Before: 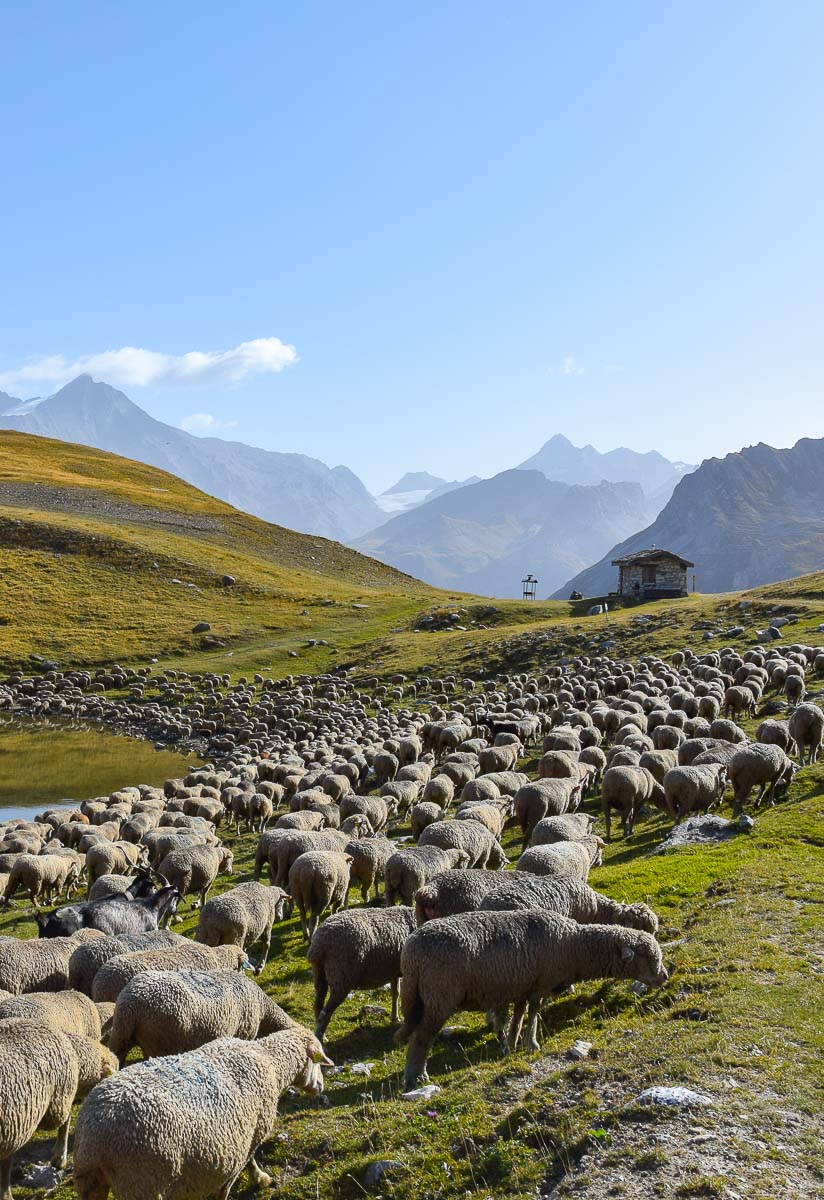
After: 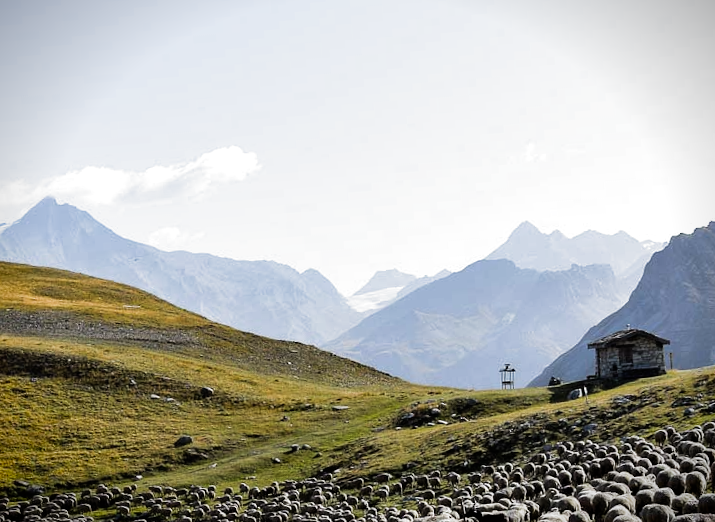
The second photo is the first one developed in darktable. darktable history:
levels: mode automatic
vignetting: fall-off start 88.53%, fall-off radius 44.2%, saturation 0.376, width/height ratio 1.161
filmic rgb: black relative exposure -8.2 EV, white relative exposure 2.2 EV, threshold 3 EV, hardness 7.11, latitude 75%, contrast 1.325, highlights saturation mix -2%, shadows ↔ highlights balance 30%, preserve chrominance RGB euclidean norm, color science v5 (2021), contrast in shadows safe, contrast in highlights safe, enable highlight reconstruction true
crop: left 7.036%, top 18.398%, right 14.379%, bottom 40.043%
rotate and perspective: rotation -4.25°, automatic cropping off
